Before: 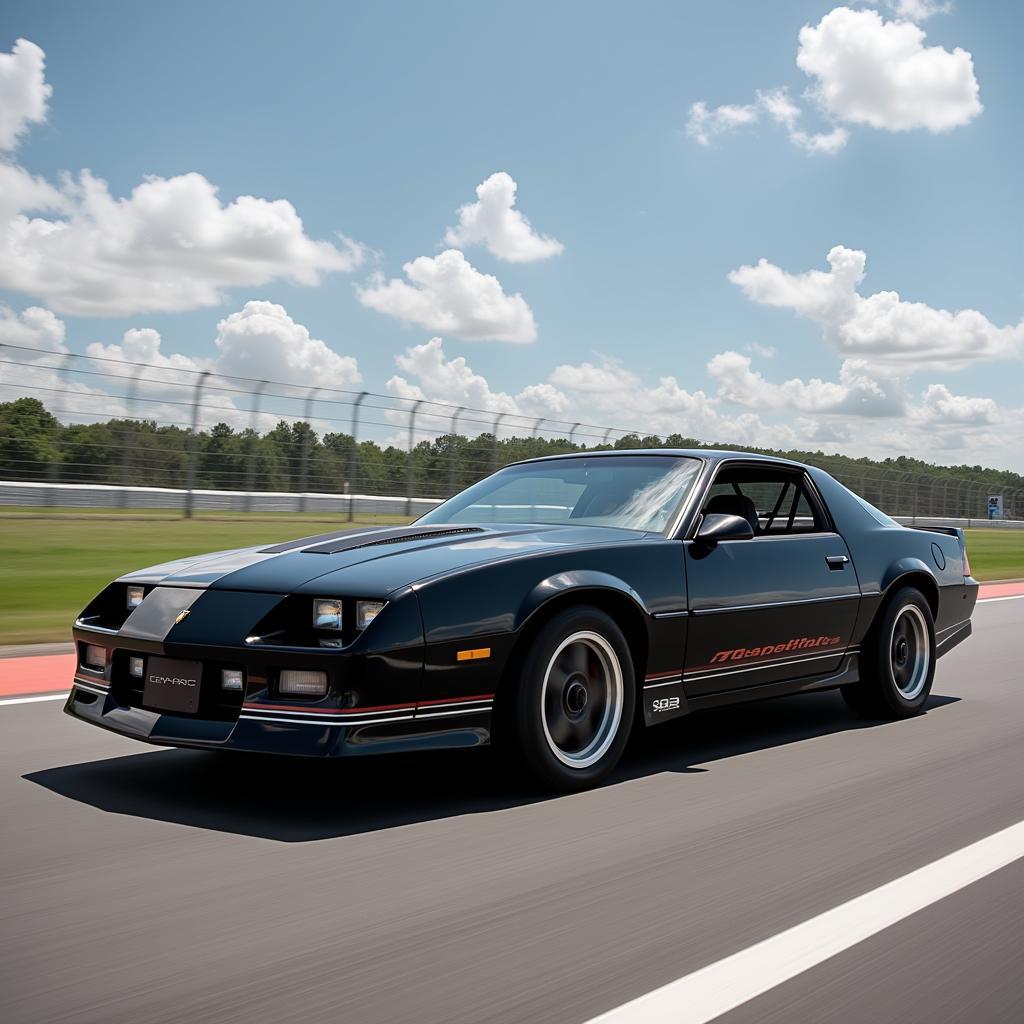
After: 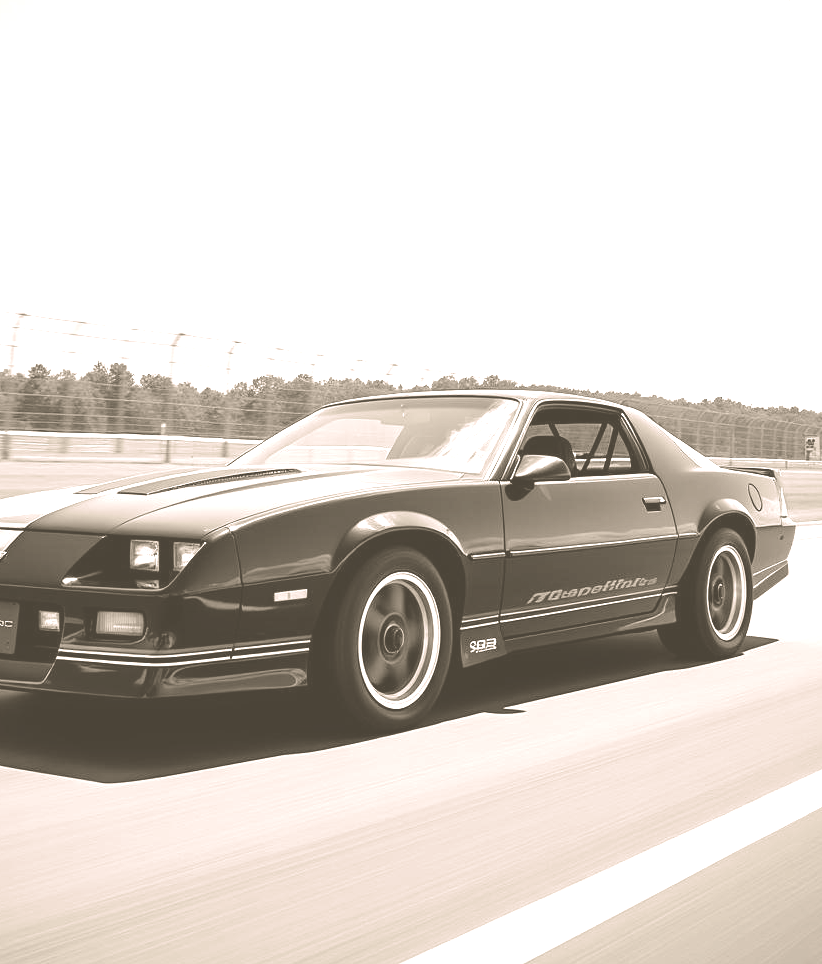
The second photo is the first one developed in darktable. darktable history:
crop and rotate: left 17.959%, top 5.771%, right 1.742%
colorize: hue 34.49°, saturation 35.33%, source mix 100%, version 1
split-toning: shadows › hue 46.8°, shadows › saturation 0.17, highlights › hue 316.8°, highlights › saturation 0.27, balance -51.82
exposure: exposure 0.485 EV, compensate highlight preservation false
